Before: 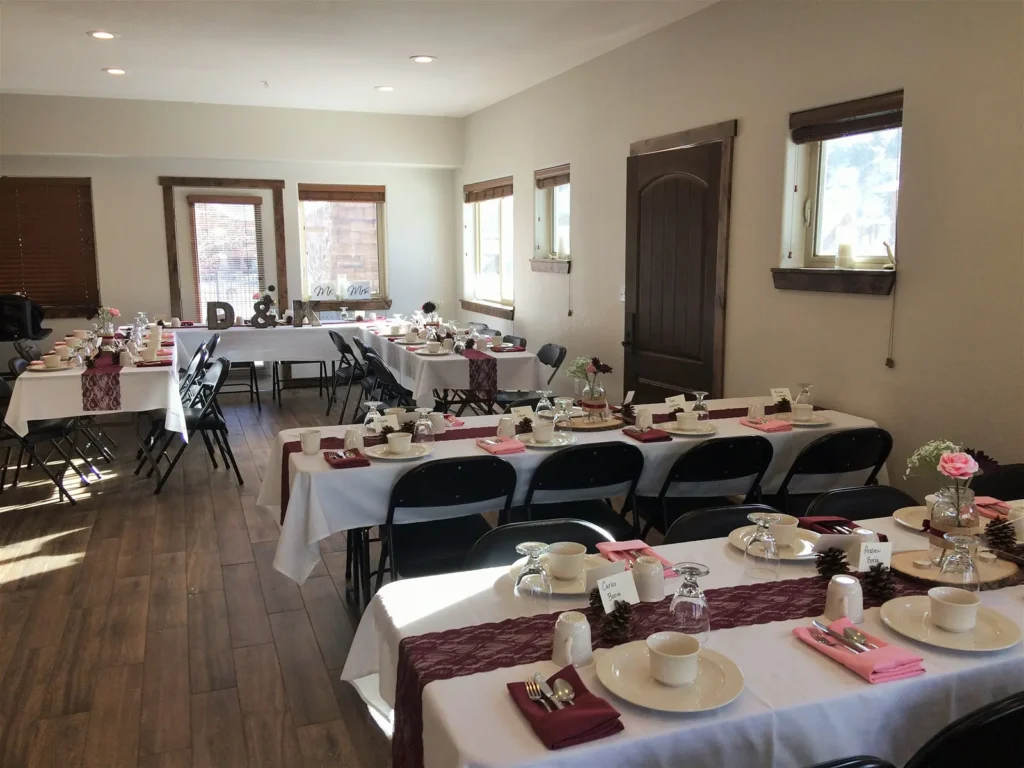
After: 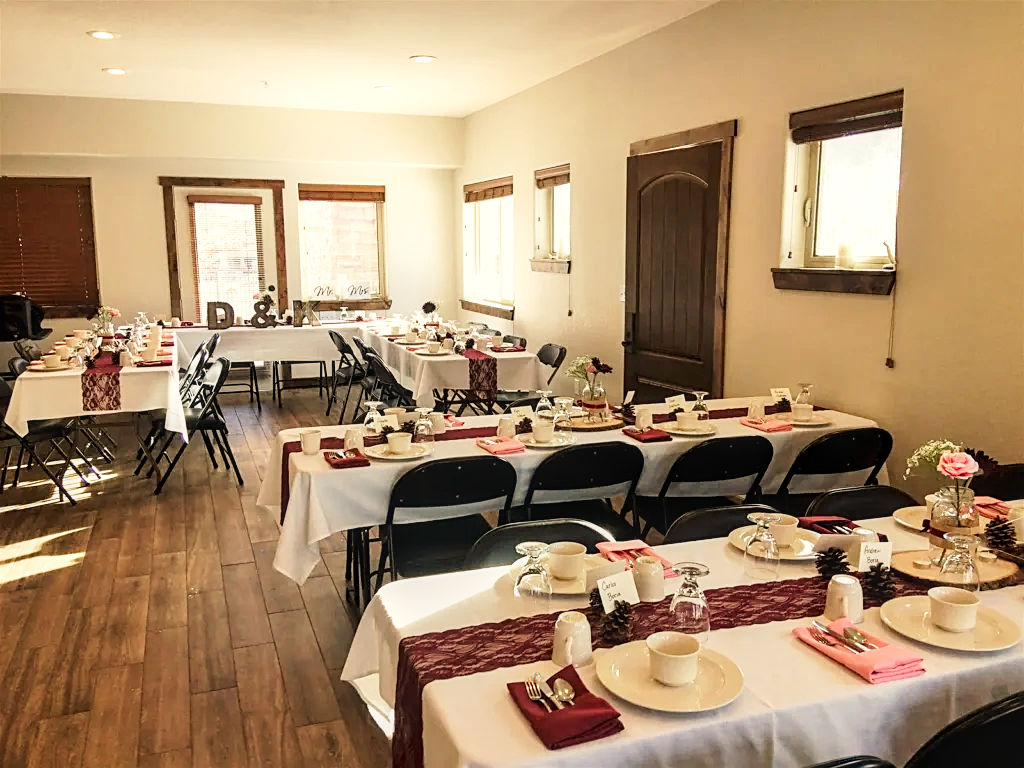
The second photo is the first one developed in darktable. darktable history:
white balance: red 1.123, blue 0.83
base curve: curves: ch0 [(0, 0) (0.005, 0.002) (0.15, 0.3) (0.4, 0.7) (0.75, 0.95) (1, 1)], preserve colors none
sharpen: on, module defaults
local contrast: on, module defaults
